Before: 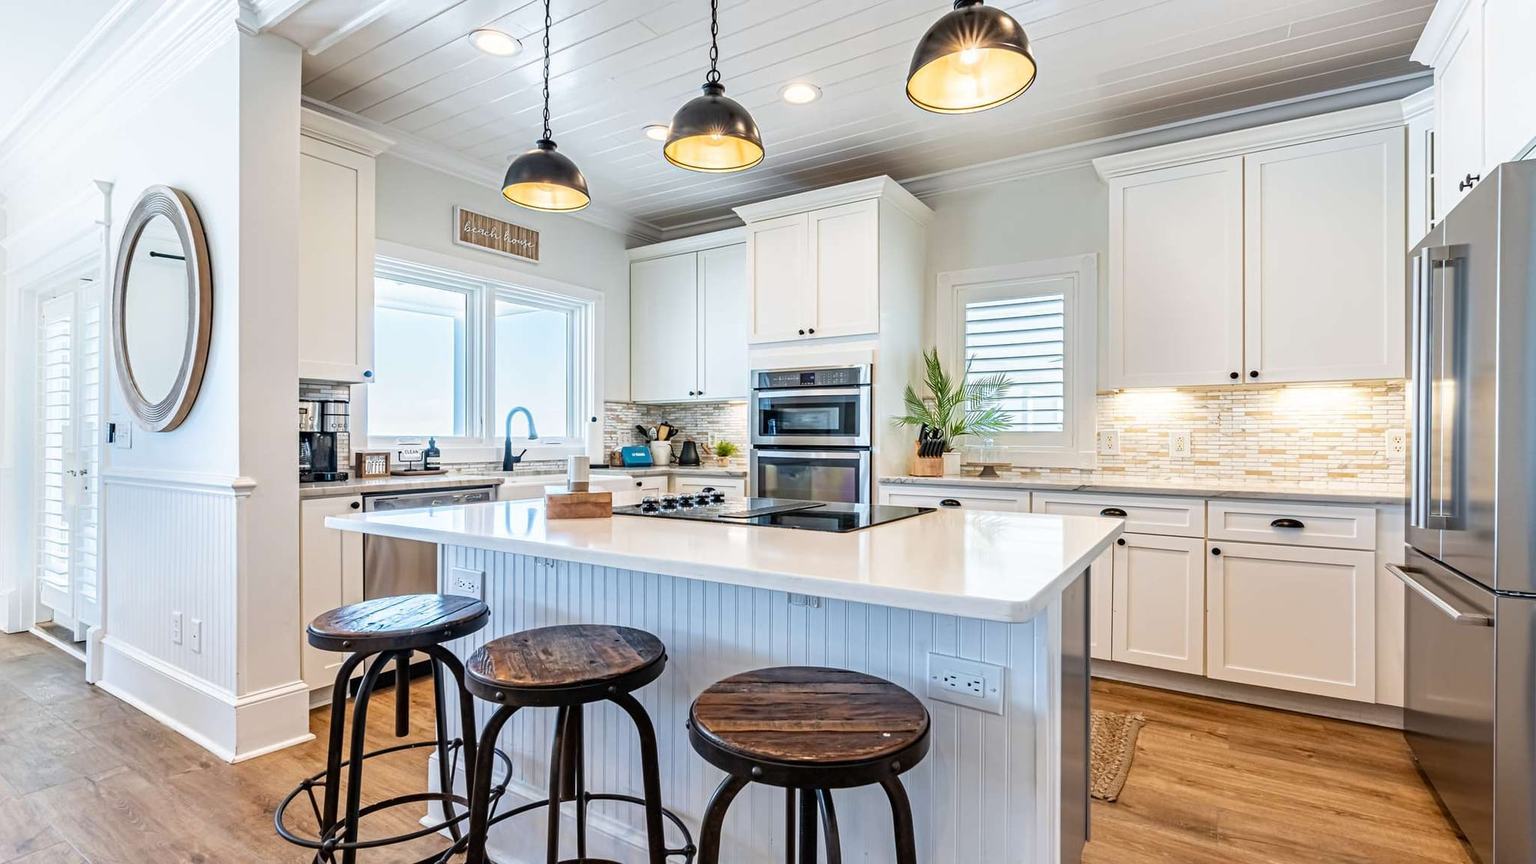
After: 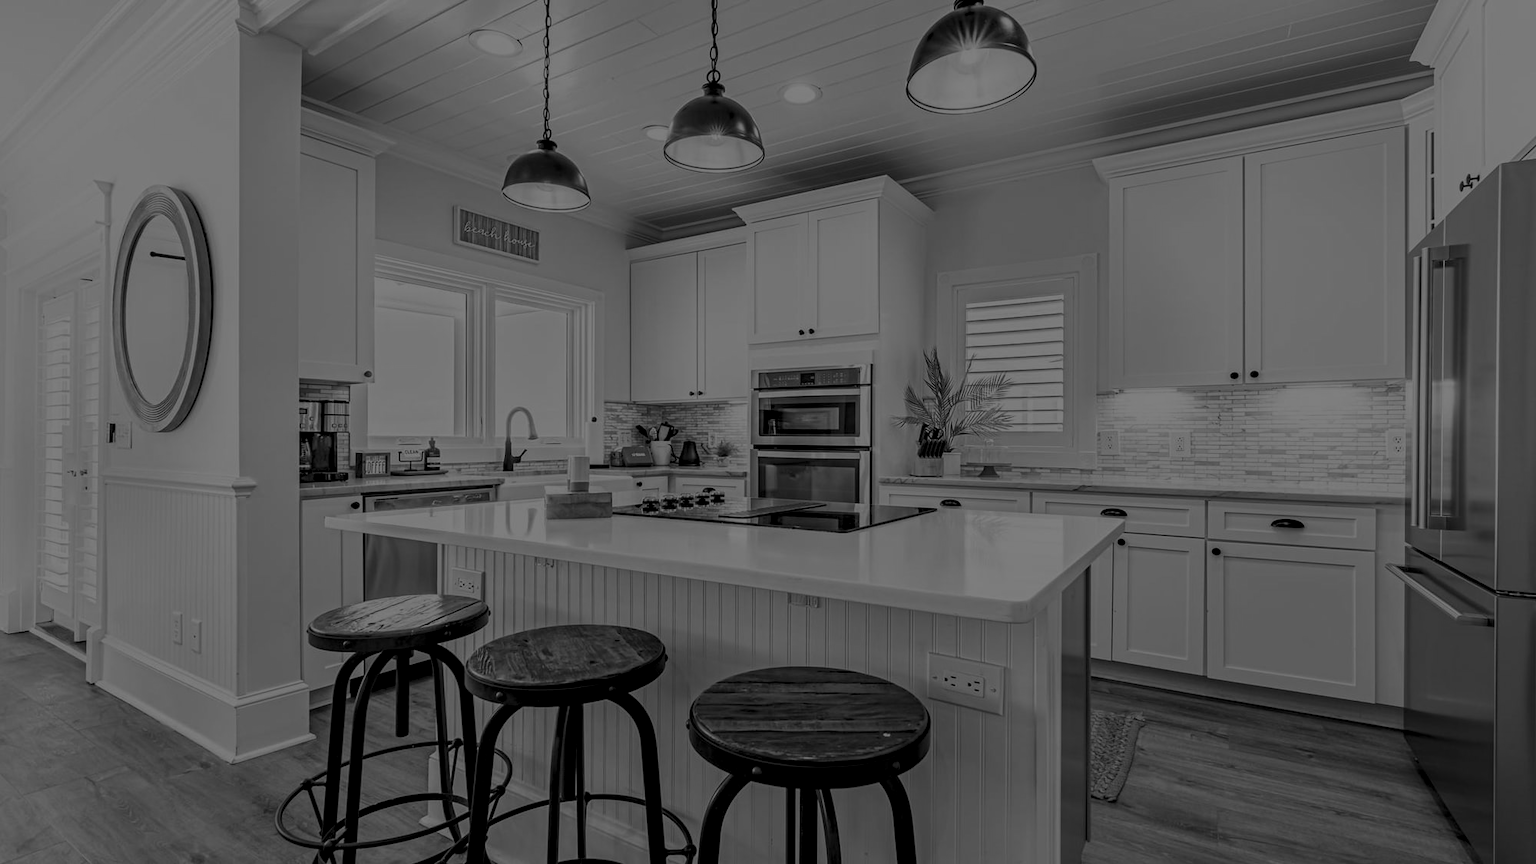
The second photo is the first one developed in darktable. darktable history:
monochrome: a 32, b 64, size 2.3
colorize: hue 194.4°, saturation 29%, source mix 61.75%, lightness 3.98%, version 1
